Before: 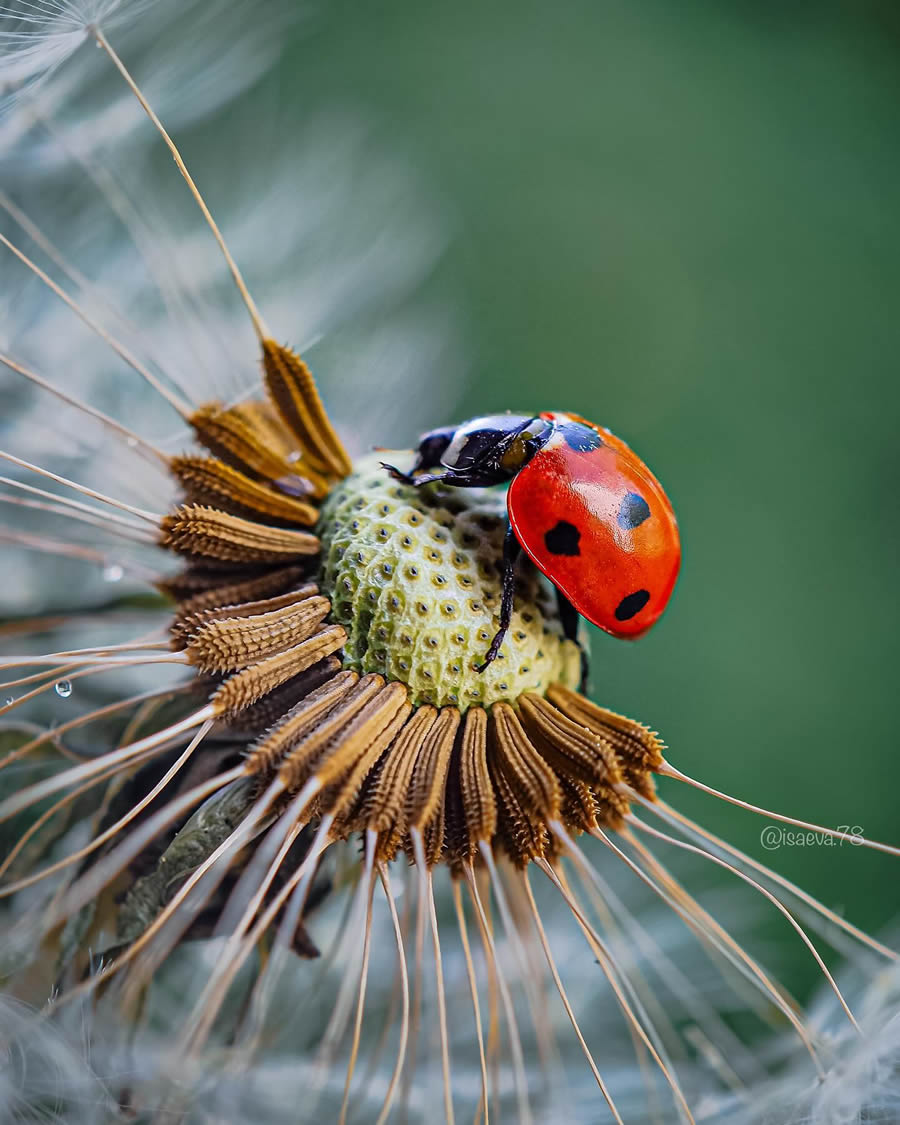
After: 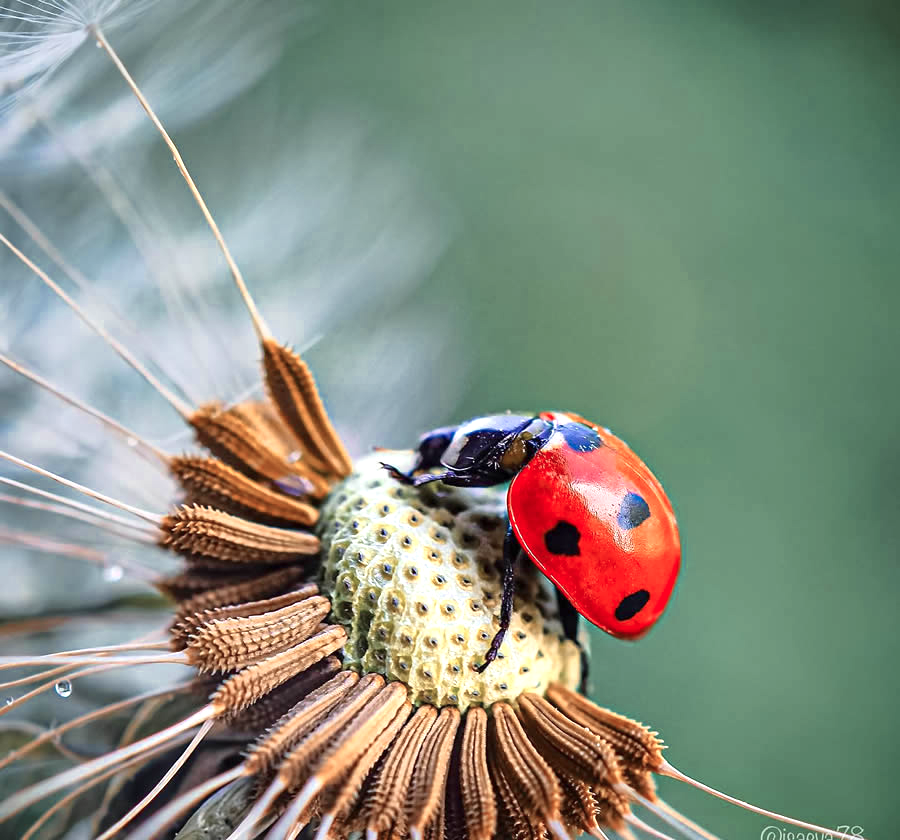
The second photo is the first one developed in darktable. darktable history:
crop: bottom 24.993%
exposure: exposure 0.6 EV, compensate highlight preservation false
color zones: curves: ch0 [(0, 0.473) (0.001, 0.473) (0.226, 0.548) (0.4, 0.589) (0.525, 0.54) (0.728, 0.403) (0.999, 0.473) (1, 0.473)]; ch1 [(0, 0.619) (0.001, 0.619) (0.234, 0.388) (0.4, 0.372) (0.528, 0.422) (0.732, 0.53) (0.999, 0.619) (1, 0.619)]; ch2 [(0, 0.547) (0.001, 0.547) (0.226, 0.45) (0.4, 0.525) (0.525, 0.585) (0.8, 0.511) (0.999, 0.547) (1, 0.547)]
